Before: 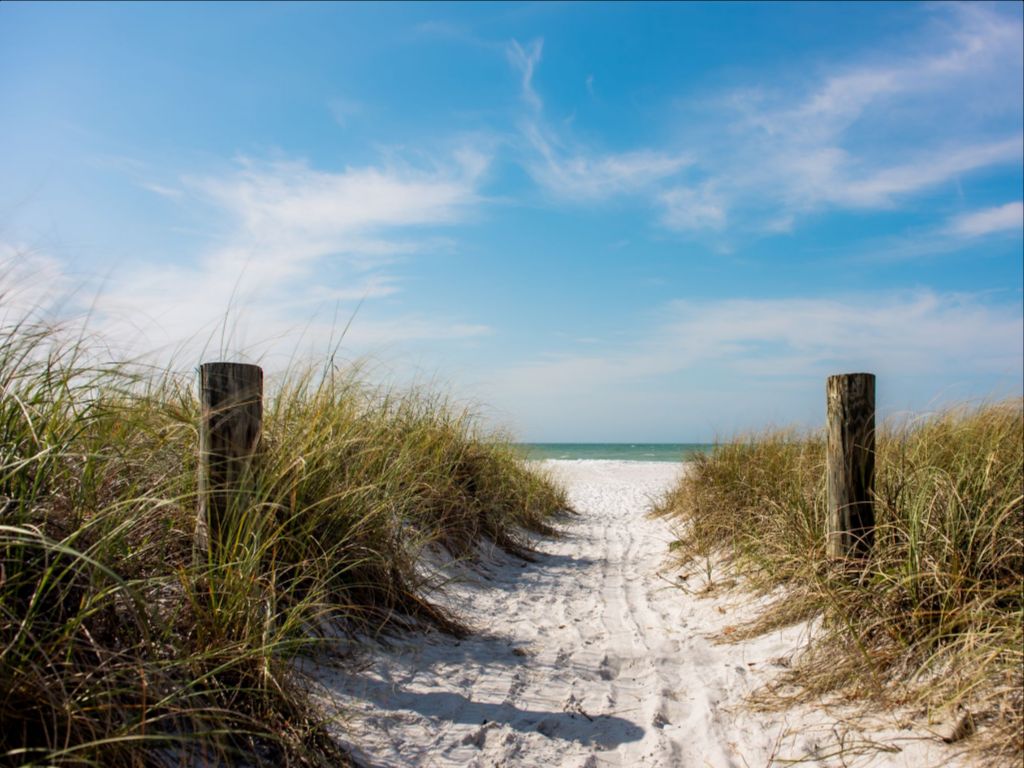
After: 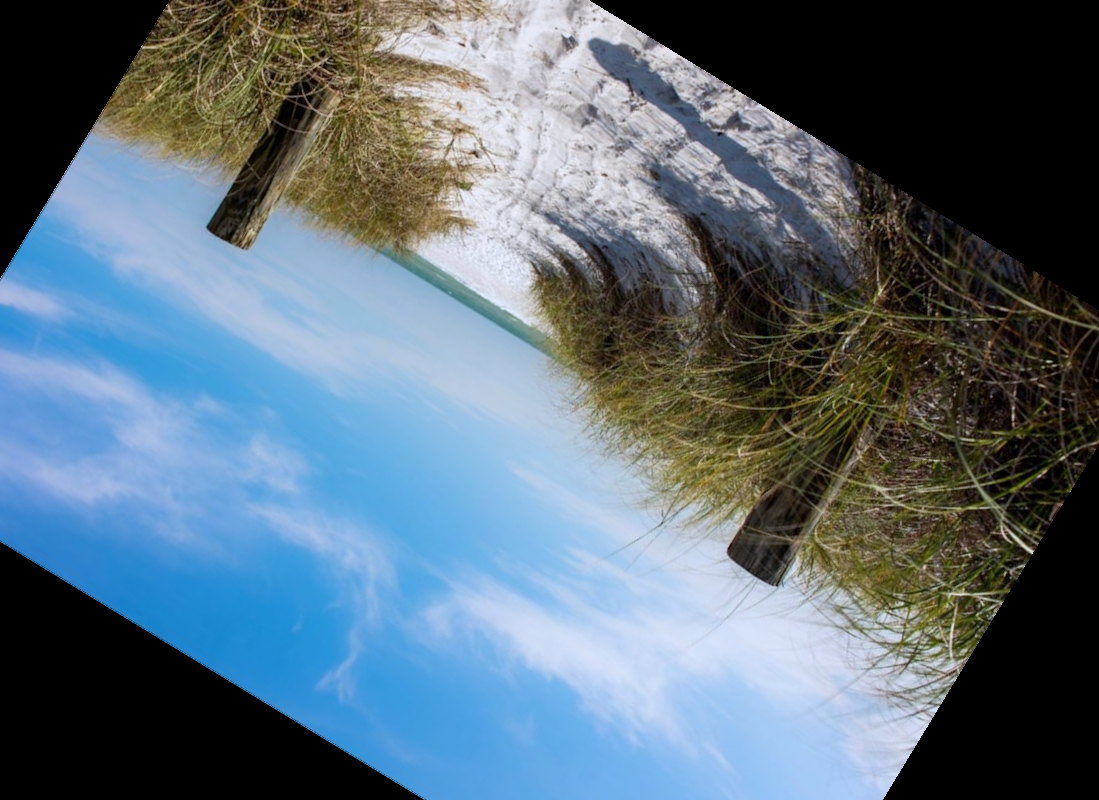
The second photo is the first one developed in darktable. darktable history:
white balance: red 0.954, blue 1.079
crop and rotate: angle 148.68°, left 9.111%, top 15.603%, right 4.588%, bottom 17.041%
